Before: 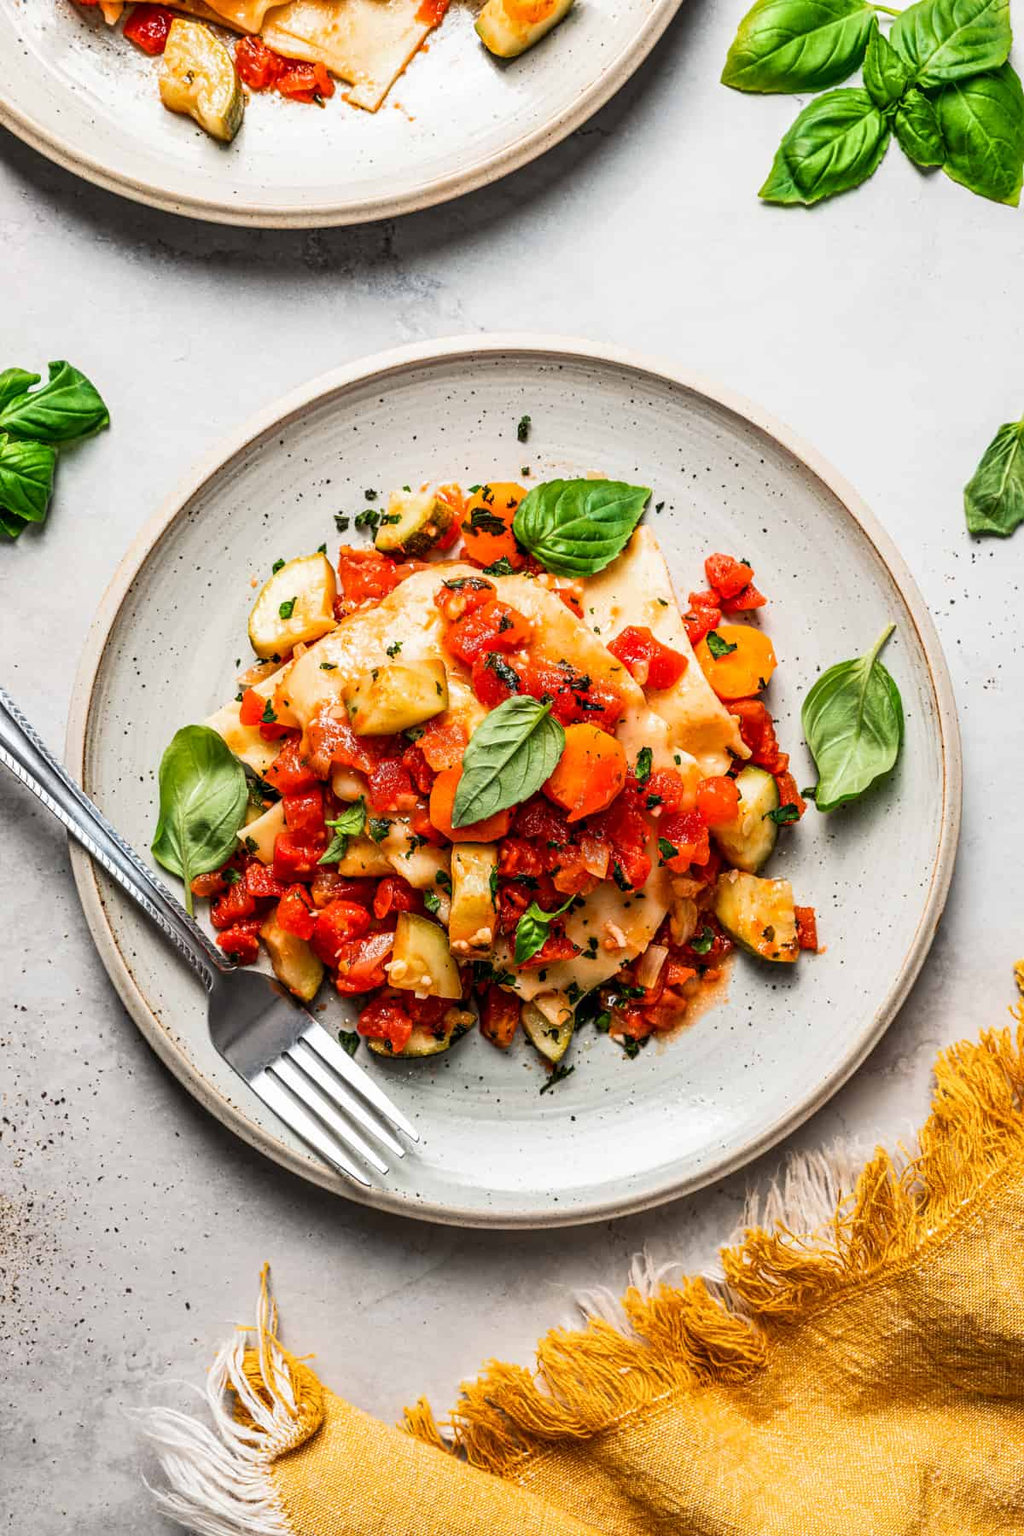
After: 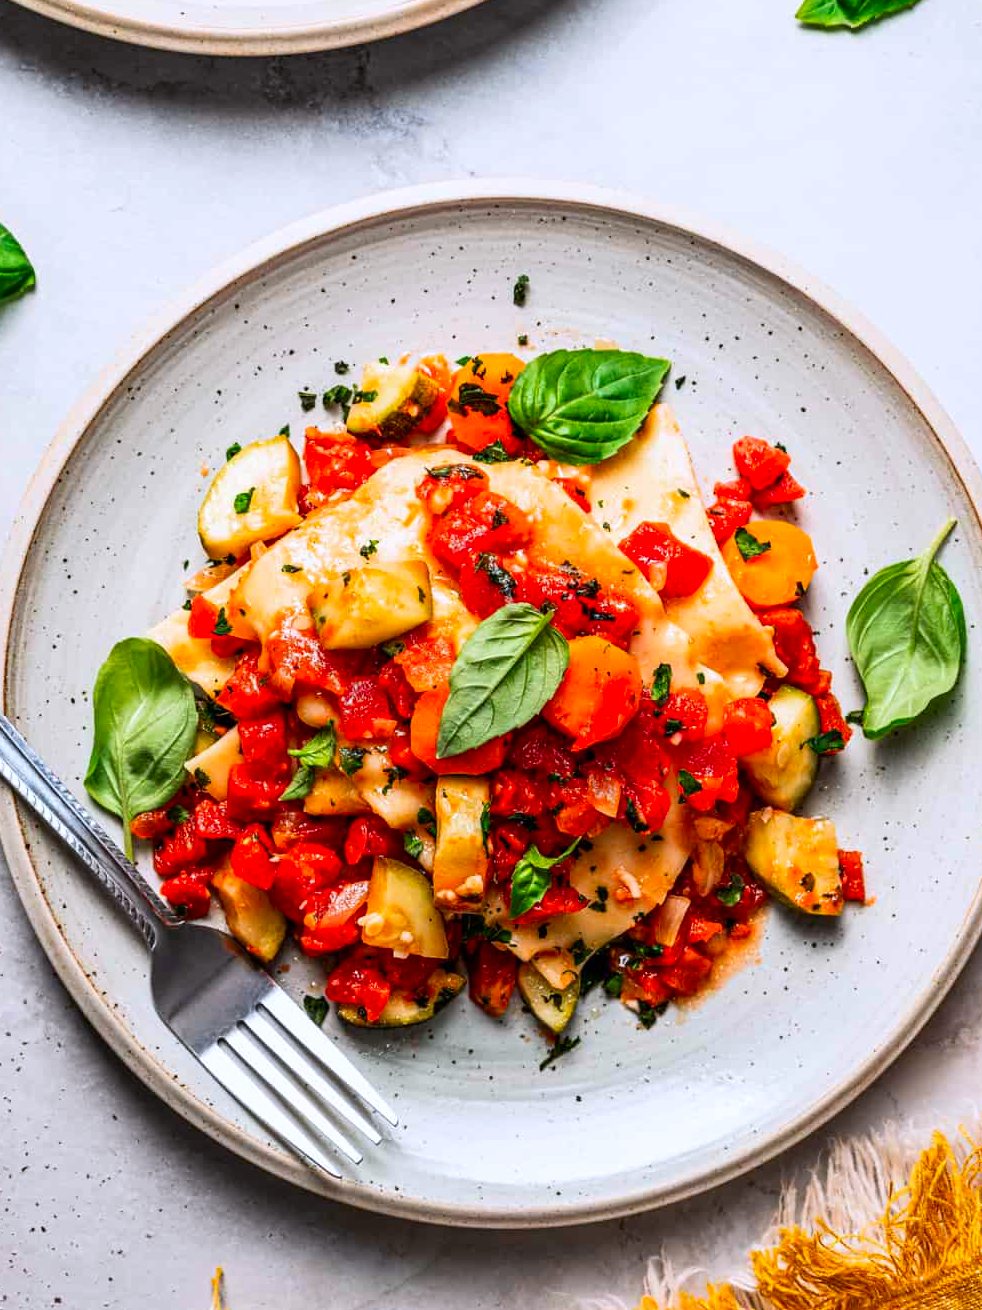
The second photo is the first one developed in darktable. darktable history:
contrast brightness saturation: contrast 0.09, saturation 0.277
crop: left 7.833%, top 11.81%, right 10.297%, bottom 15.402%
color calibration: illuminant as shot in camera, x 0.358, y 0.373, temperature 4628.91 K, saturation algorithm version 1 (2020)
